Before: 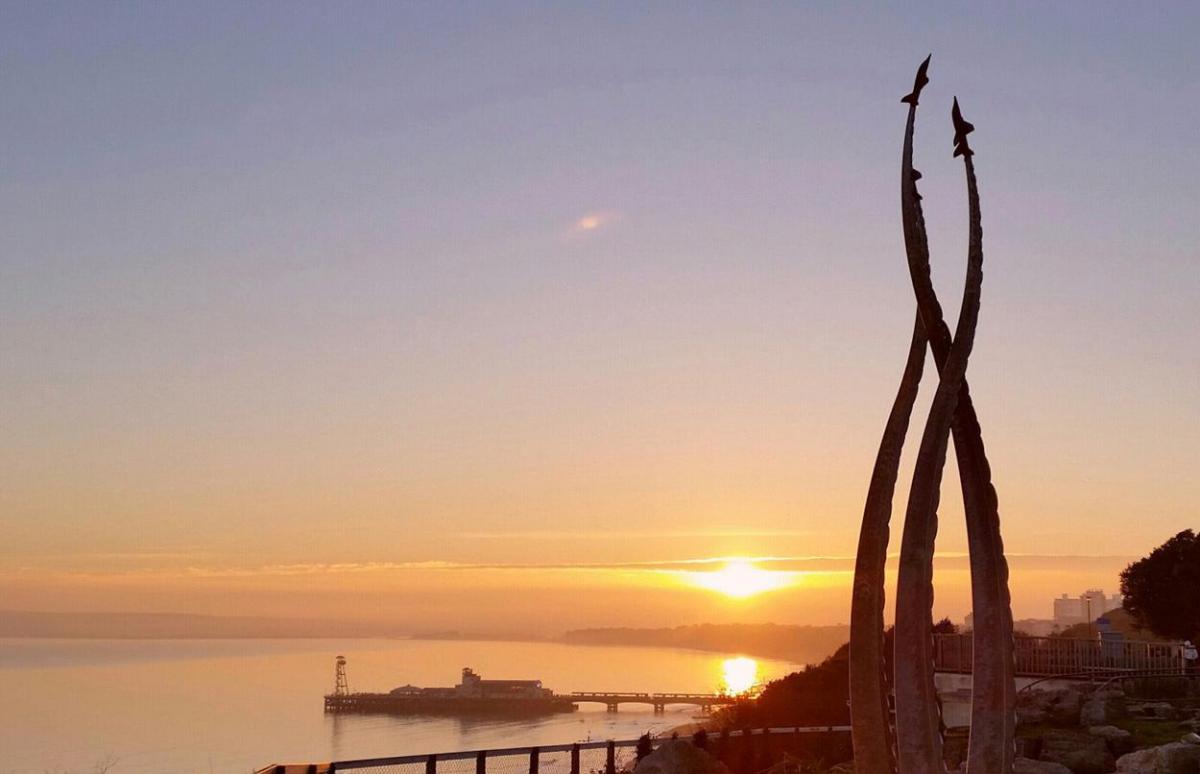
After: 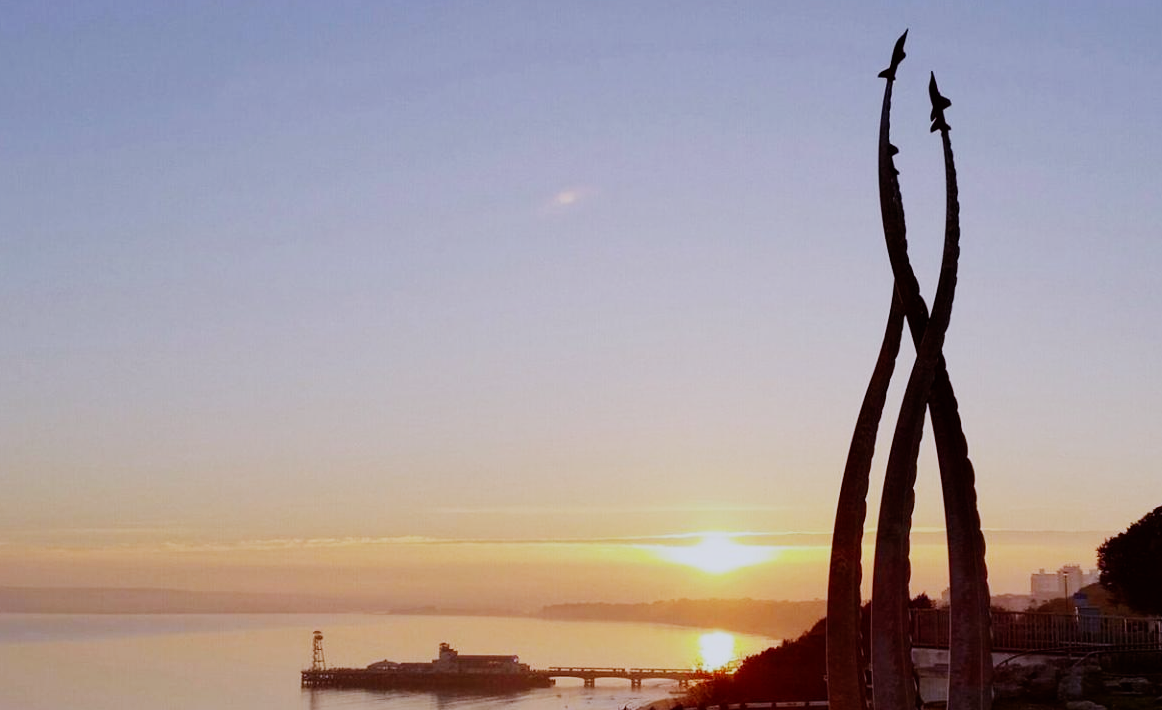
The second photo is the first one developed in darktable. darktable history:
crop: left 1.964%, top 3.251%, right 1.122%, bottom 4.933%
white balance: red 0.948, green 1.02, blue 1.176
sigmoid: skew -0.2, preserve hue 0%, red attenuation 0.1, red rotation 0.035, green attenuation 0.1, green rotation -0.017, blue attenuation 0.15, blue rotation -0.052, base primaries Rec2020
